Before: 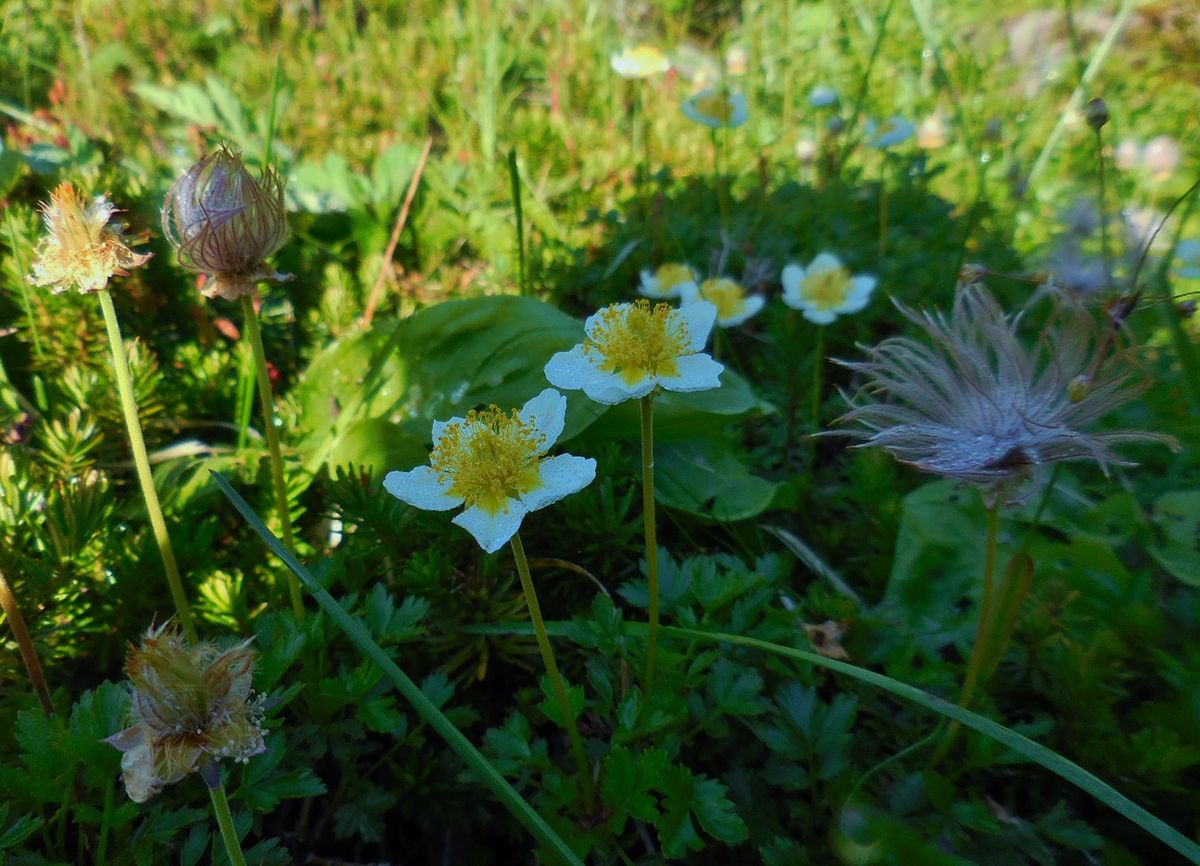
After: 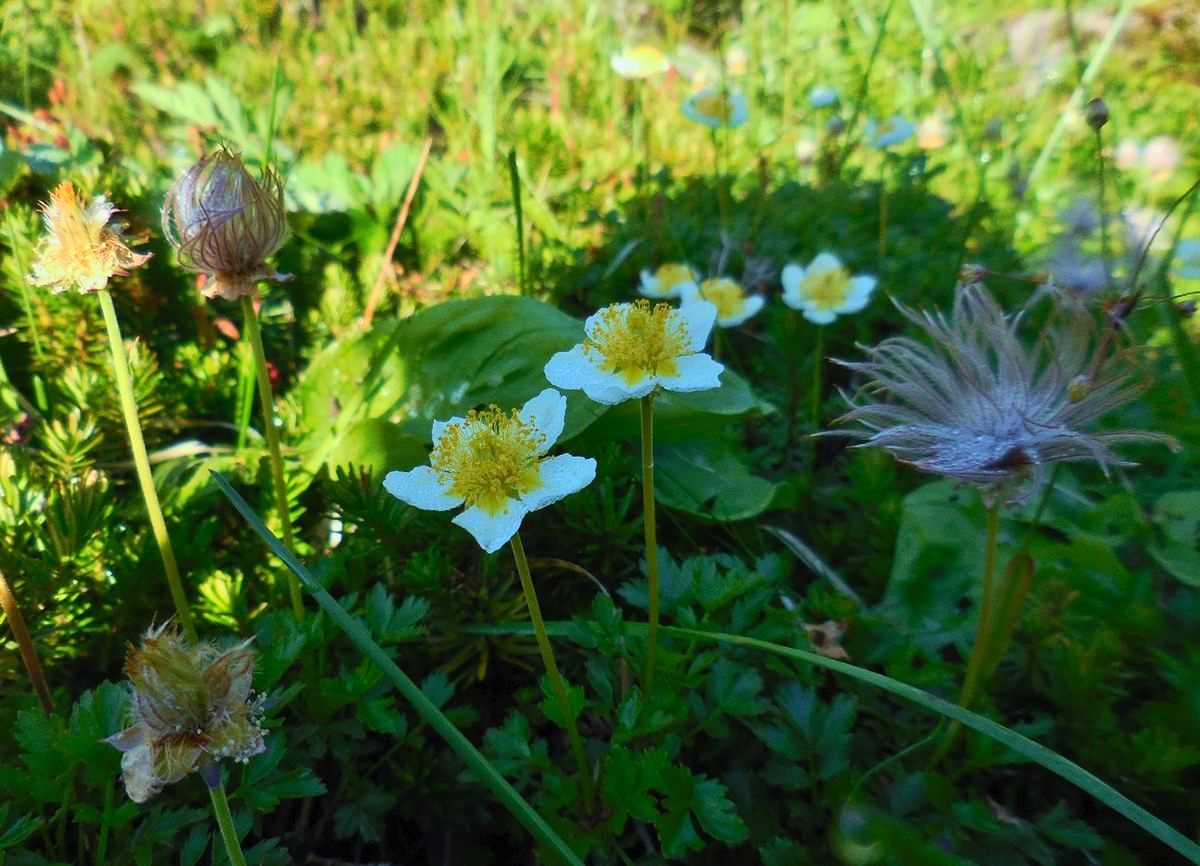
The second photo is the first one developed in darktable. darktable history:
contrast brightness saturation: contrast 0.2, brightness 0.15, saturation 0.137
